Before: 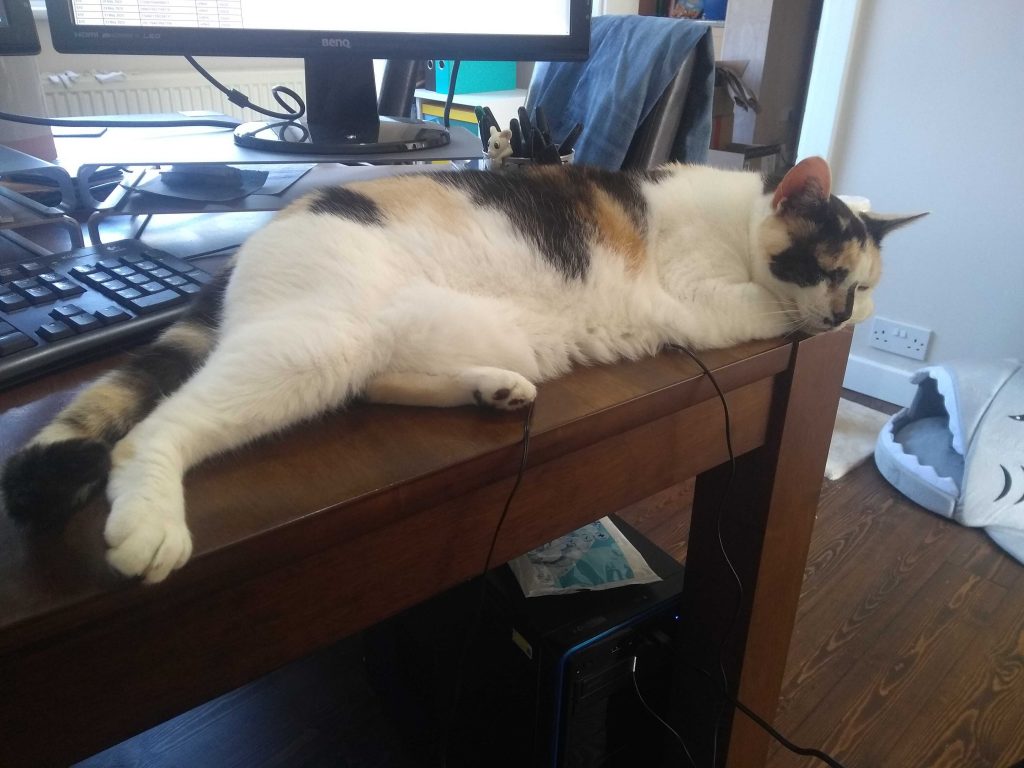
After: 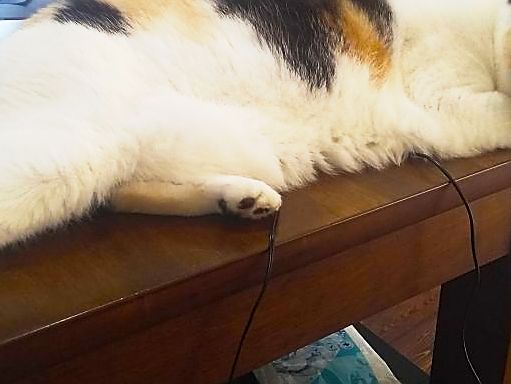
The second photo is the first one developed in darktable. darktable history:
crop: left 25%, top 25%, right 25%, bottom 25%
sharpen: radius 1.4, amount 1.25, threshold 0.7
contrast brightness saturation: saturation -0.05
tone equalizer: on, module defaults
base curve: curves: ch0 [(0, 0) (0.088, 0.125) (0.176, 0.251) (0.354, 0.501) (0.613, 0.749) (1, 0.877)], preserve colors none
color balance rgb: linear chroma grading › global chroma 9%, perceptual saturation grading › global saturation 36%, perceptual brilliance grading › global brilliance 15%, perceptual brilliance grading › shadows -35%, global vibrance 15%
